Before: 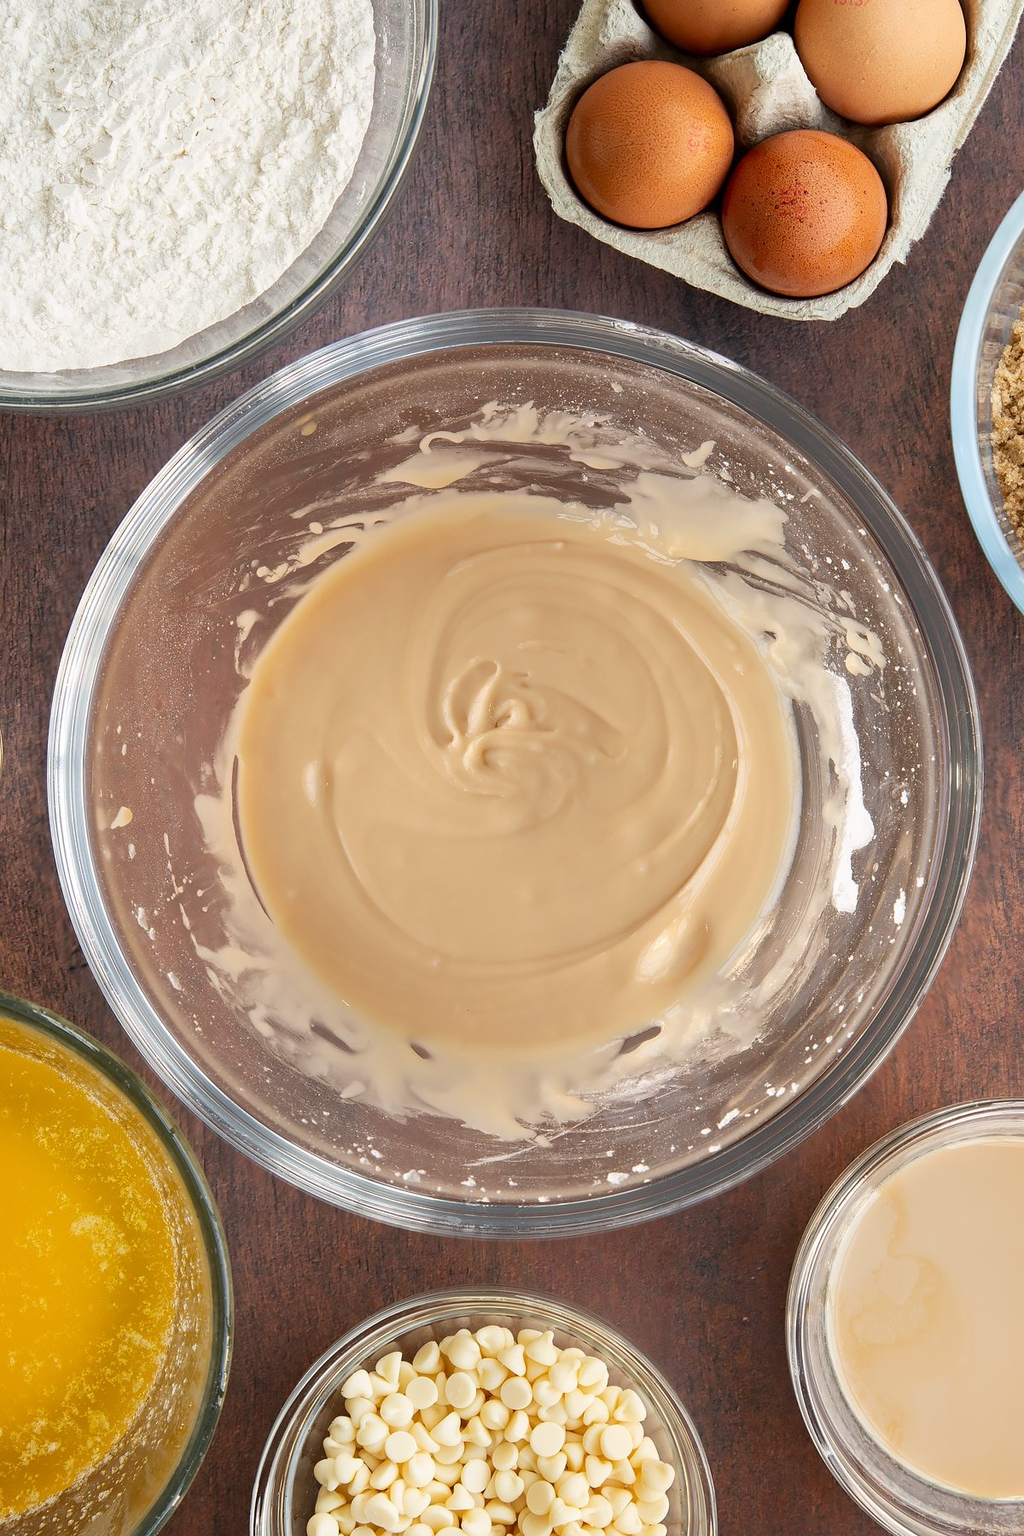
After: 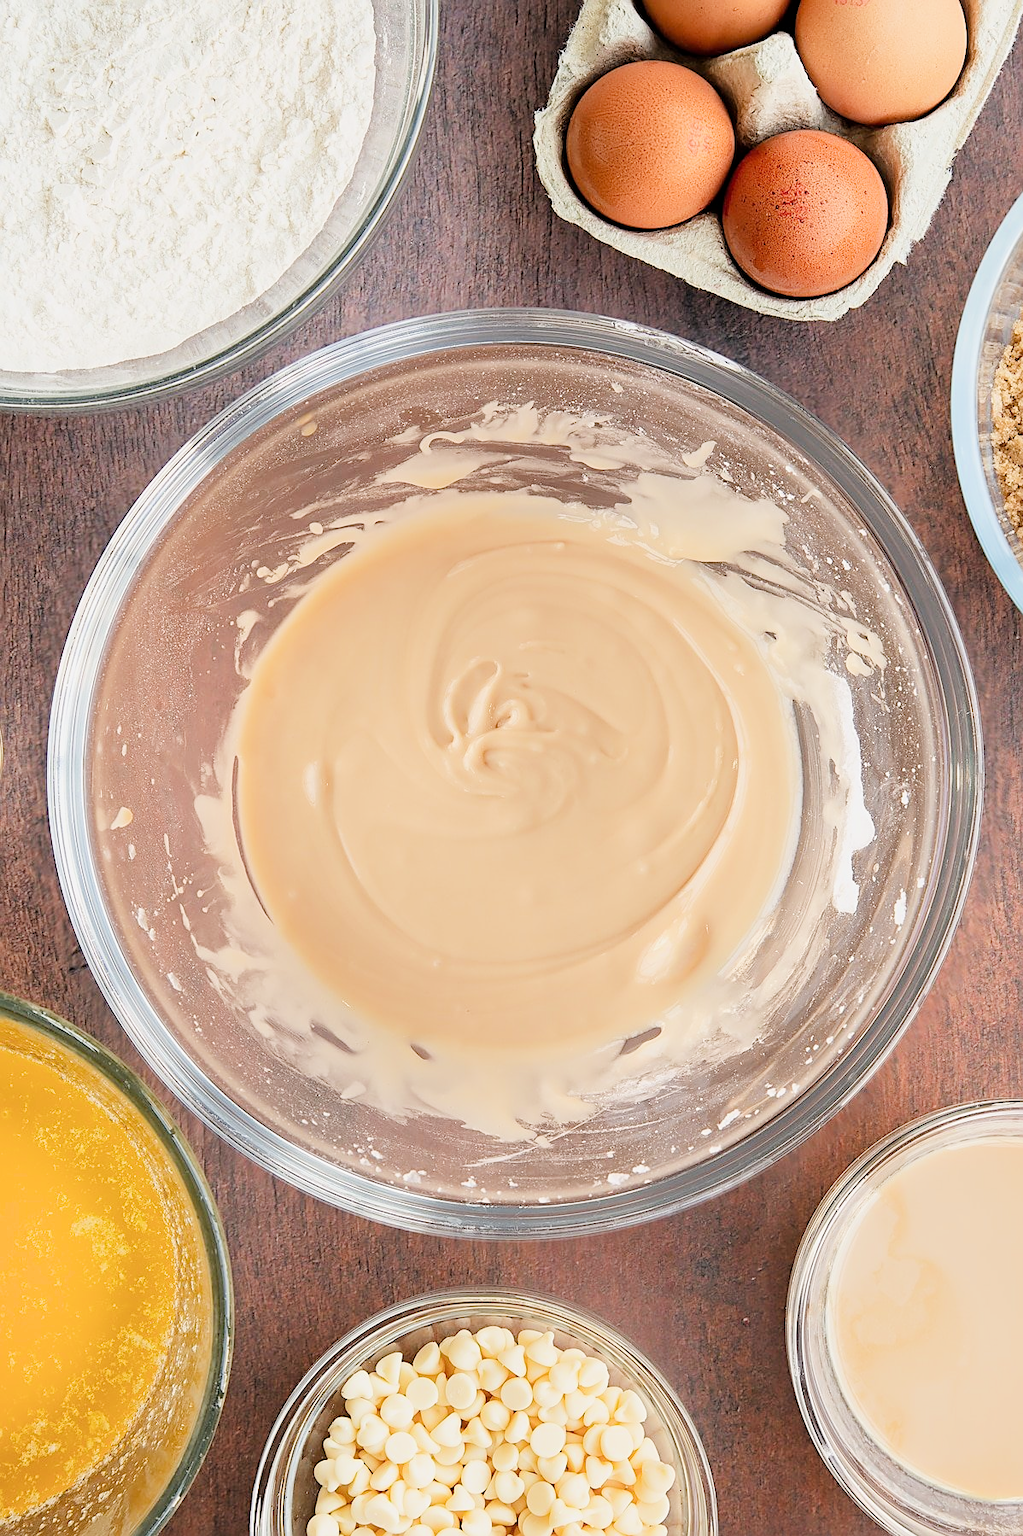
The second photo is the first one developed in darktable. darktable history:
filmic rgb: black relative exposure -7.65 EV, white relative exposure 4.56 EV, threshold 5.97 EV, hardness 3.61, enable highlight reconstruction true
exposure: black level correction 0, exposure 1.095 EV, compensate highlight preservation false
sharpen: on, module defaults
crop: left 0.051%
